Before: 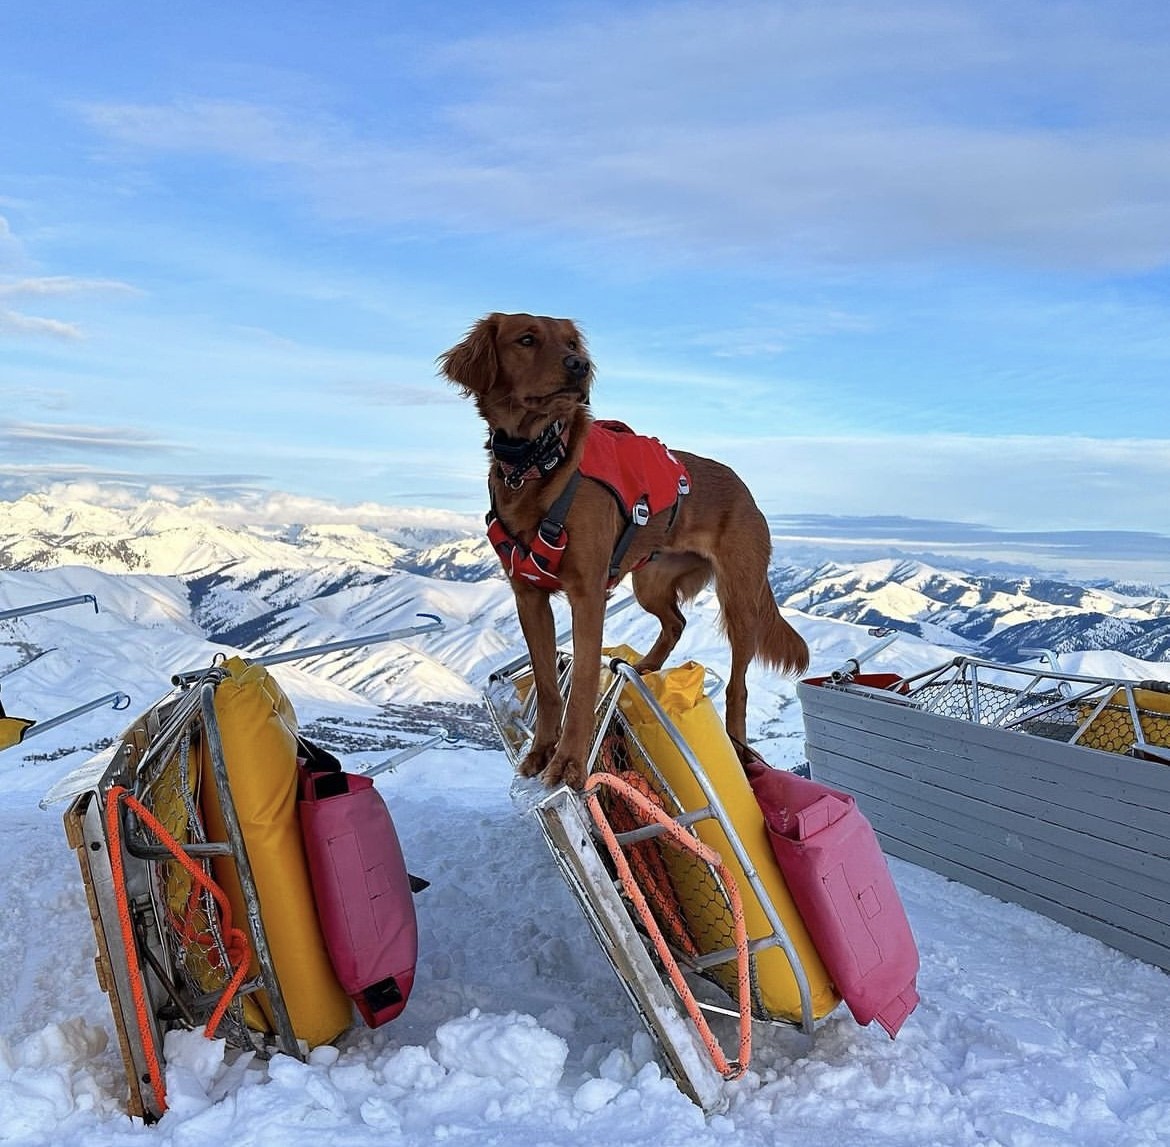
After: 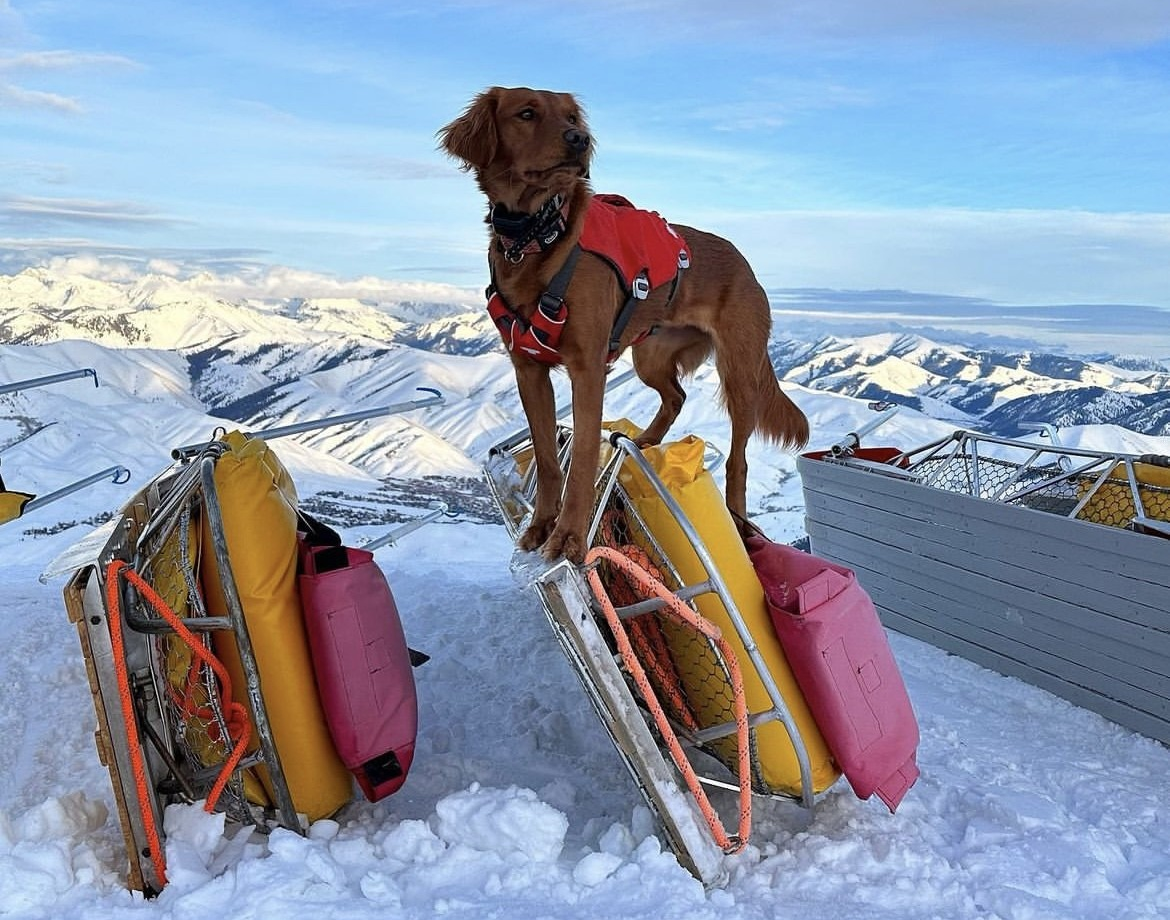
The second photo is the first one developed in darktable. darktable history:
crop and rotate: top 19.71%
